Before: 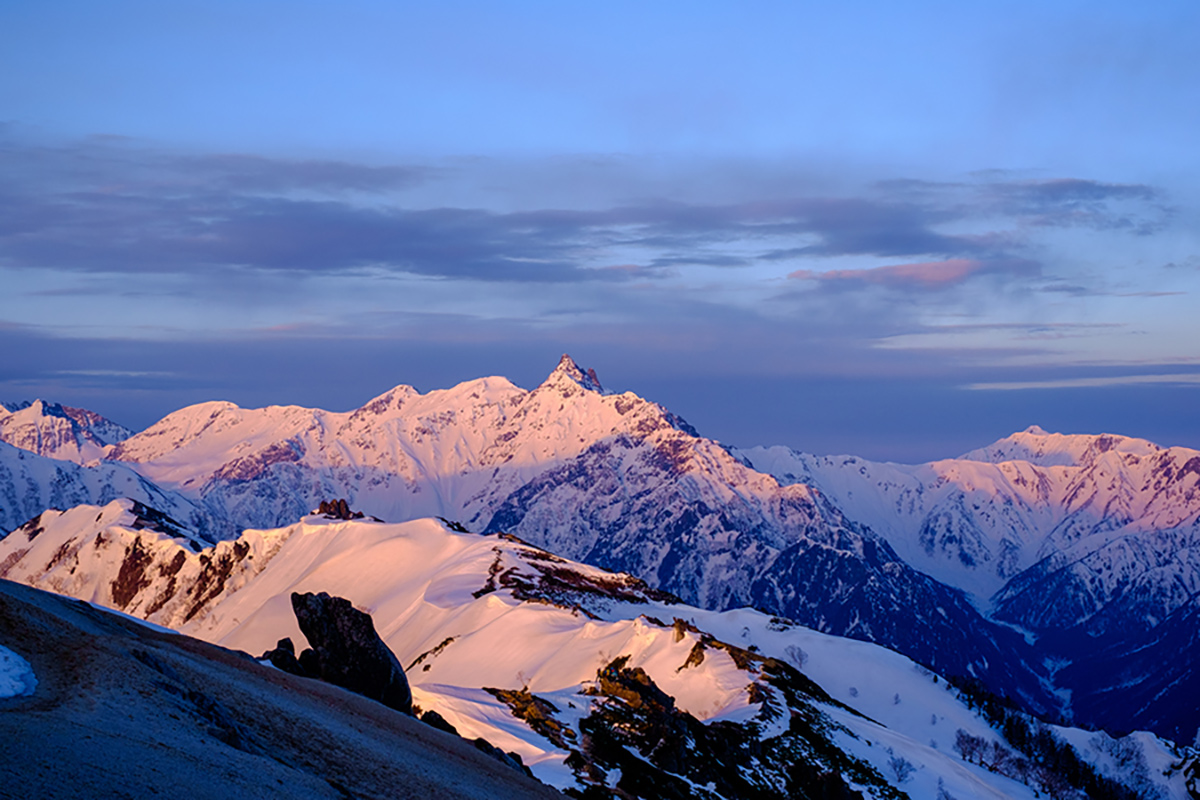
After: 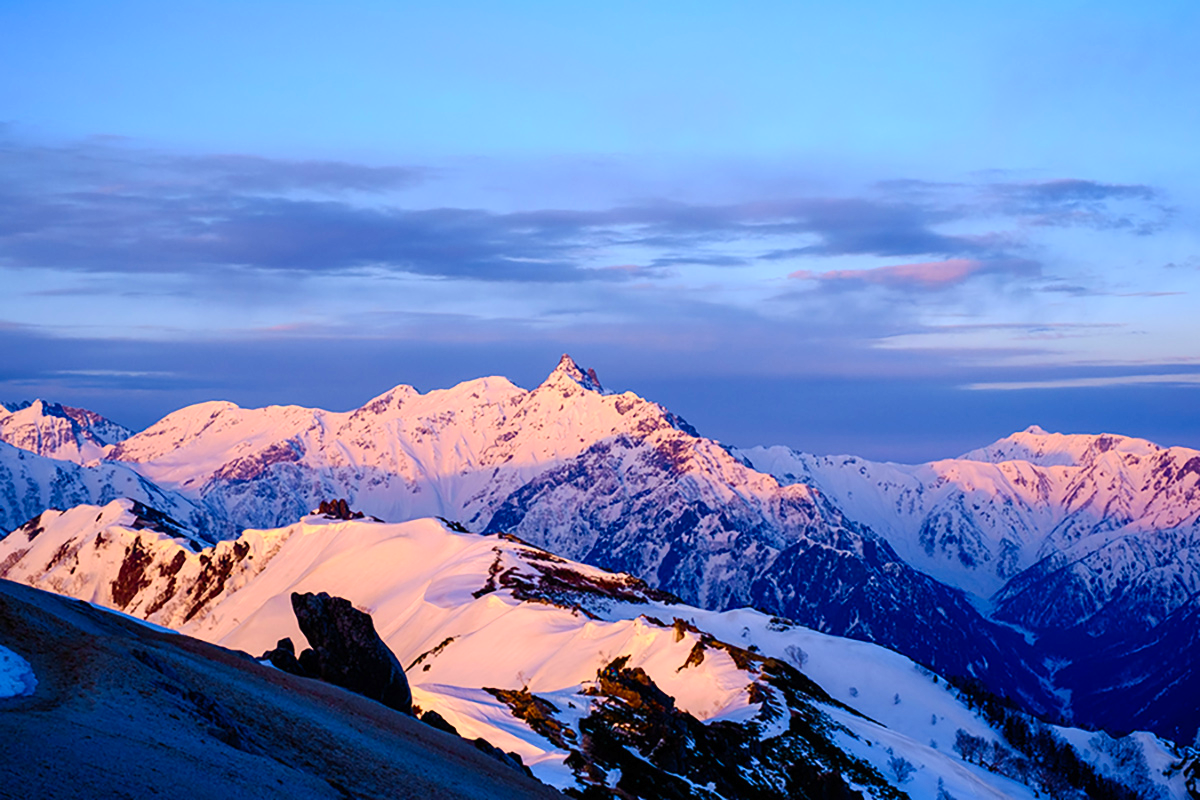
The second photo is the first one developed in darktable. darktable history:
contrast brightness saturation: contrast 0.231, brightness 0.111, saturation 0.293
